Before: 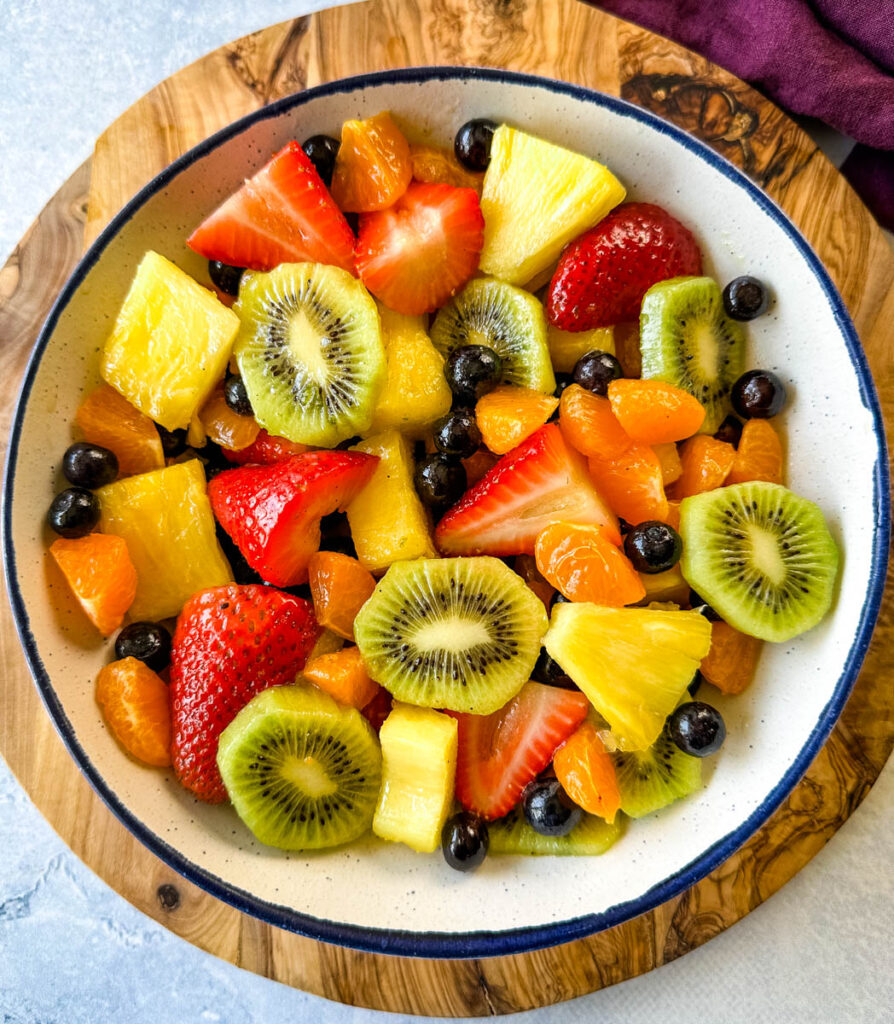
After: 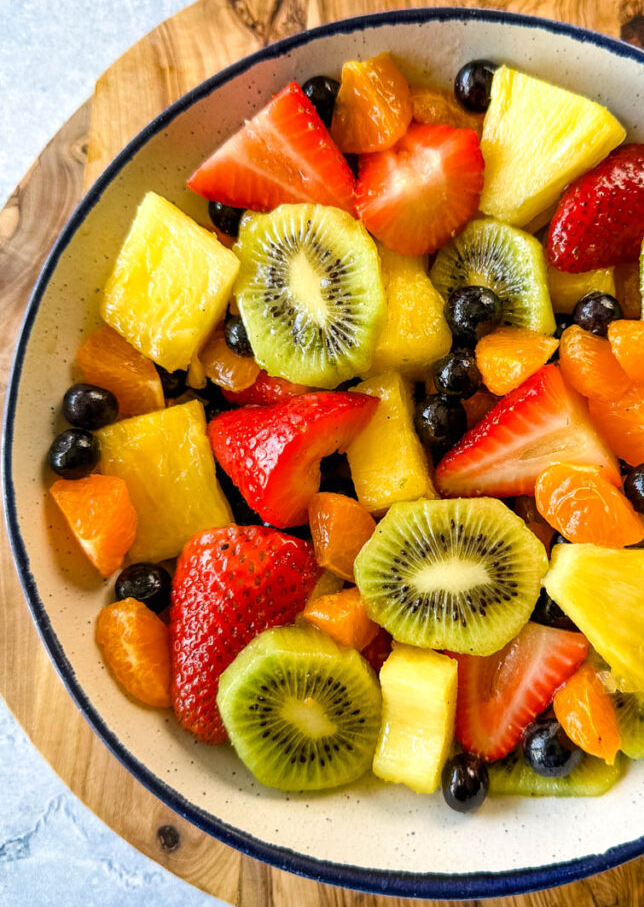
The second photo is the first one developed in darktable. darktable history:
crop: top 5.806%, right 27.885%, bottom 5.562%
tone equalizer: mask exposure compensation -0.489 EV
